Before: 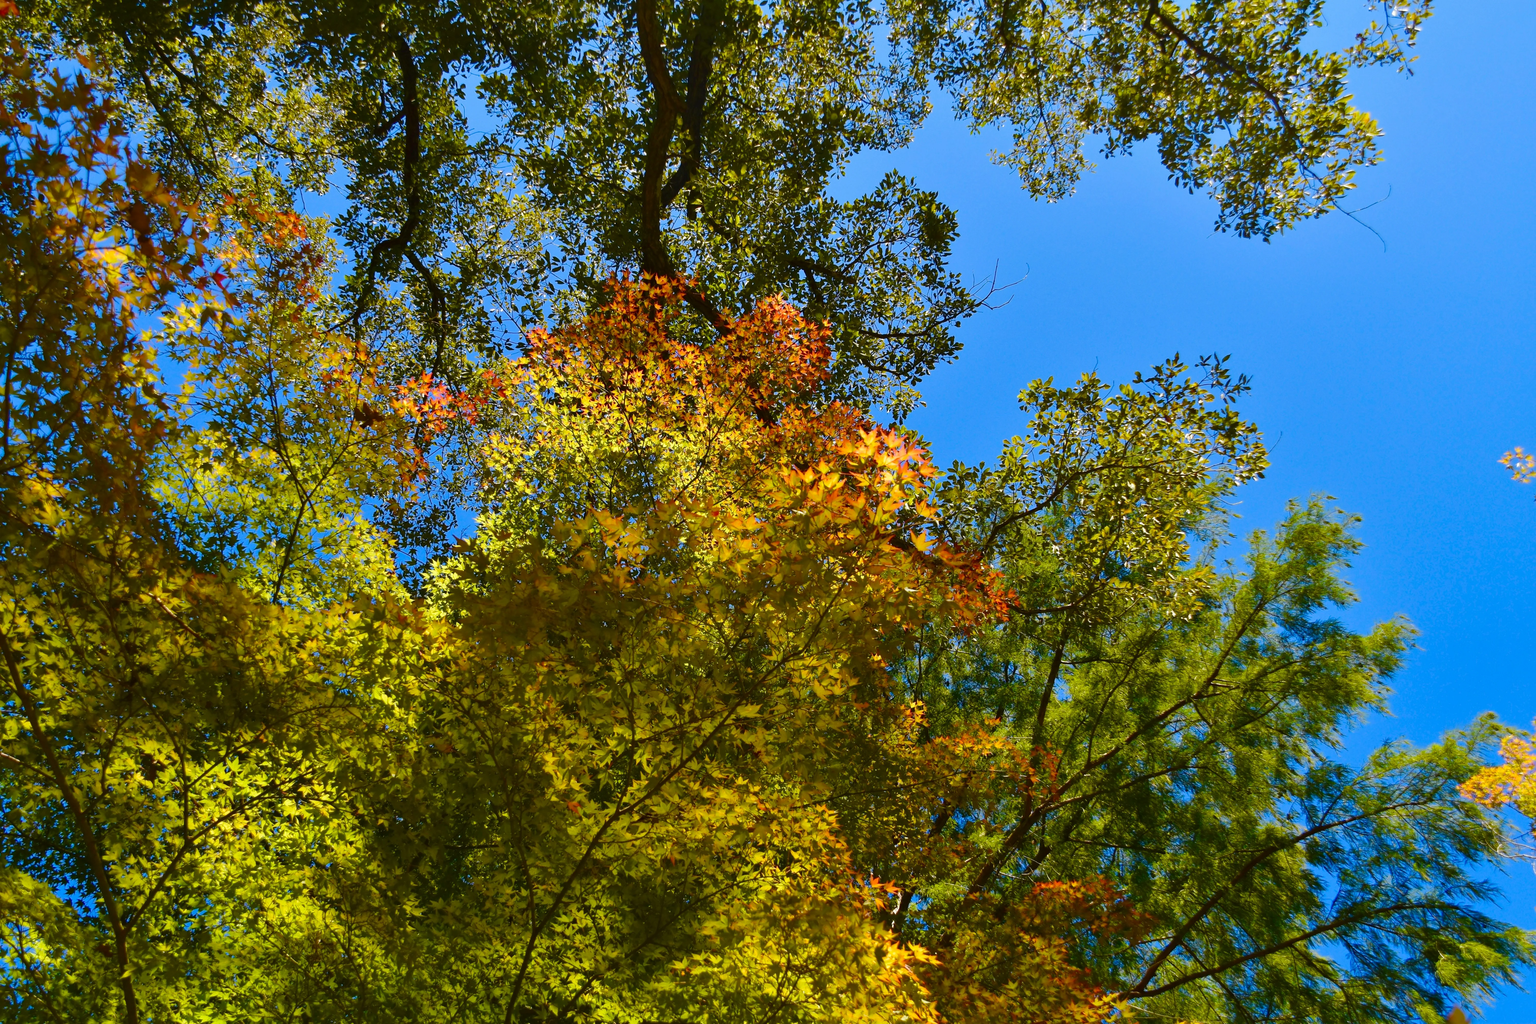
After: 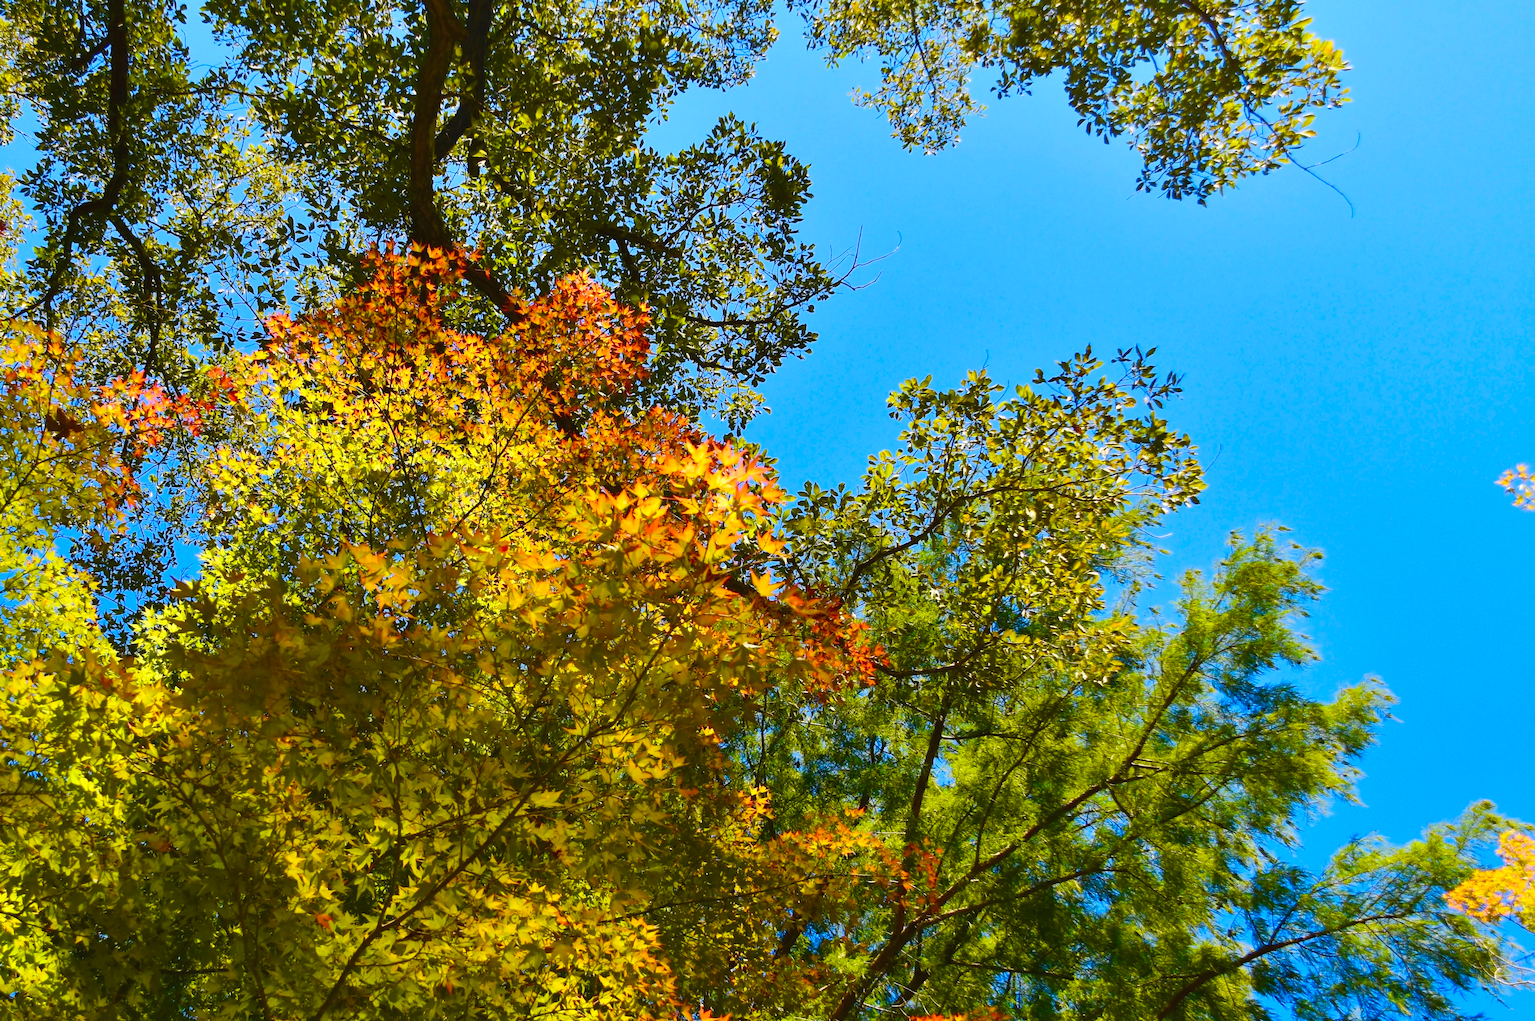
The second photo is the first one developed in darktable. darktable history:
crop and rotate: left 20.74%, top 7.912%, right 0.375%, bottom 13.378%
contrast brightness saturation: contrast 0.2, brightness 0.16, saturation 0.22
